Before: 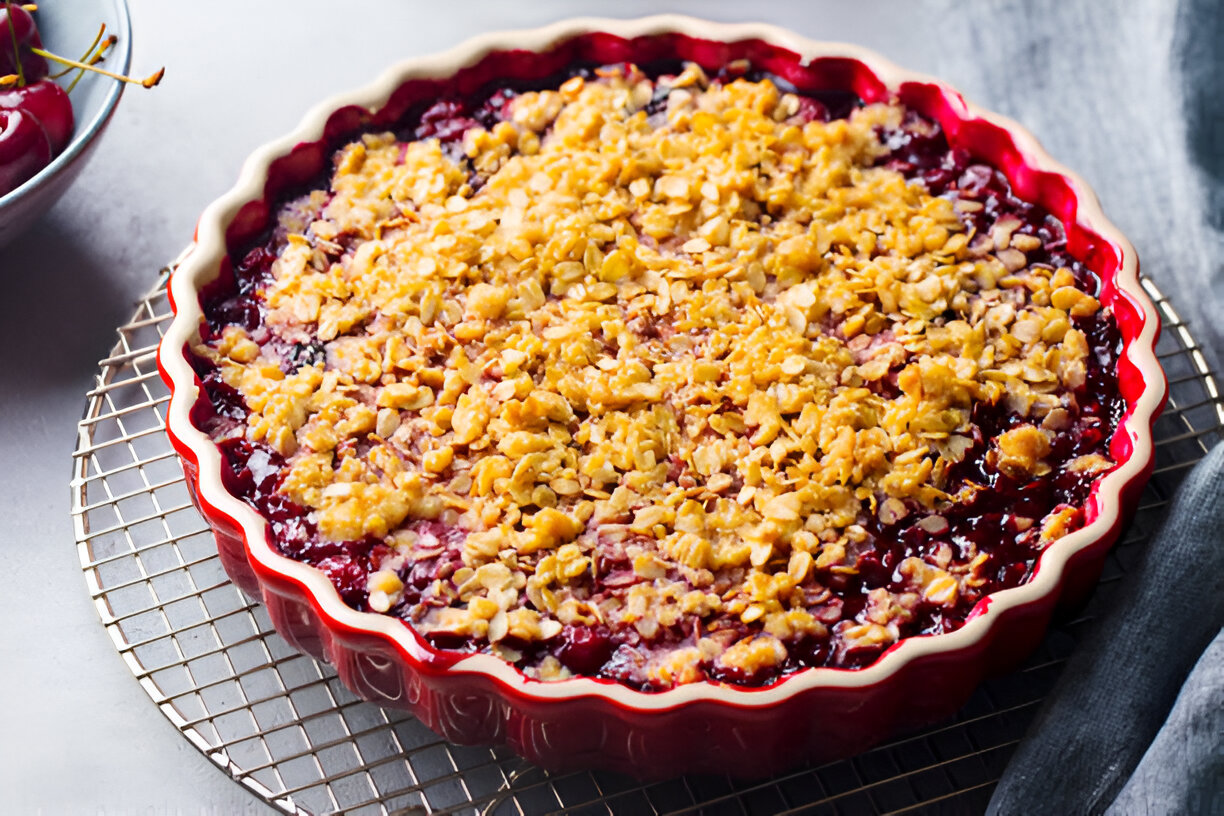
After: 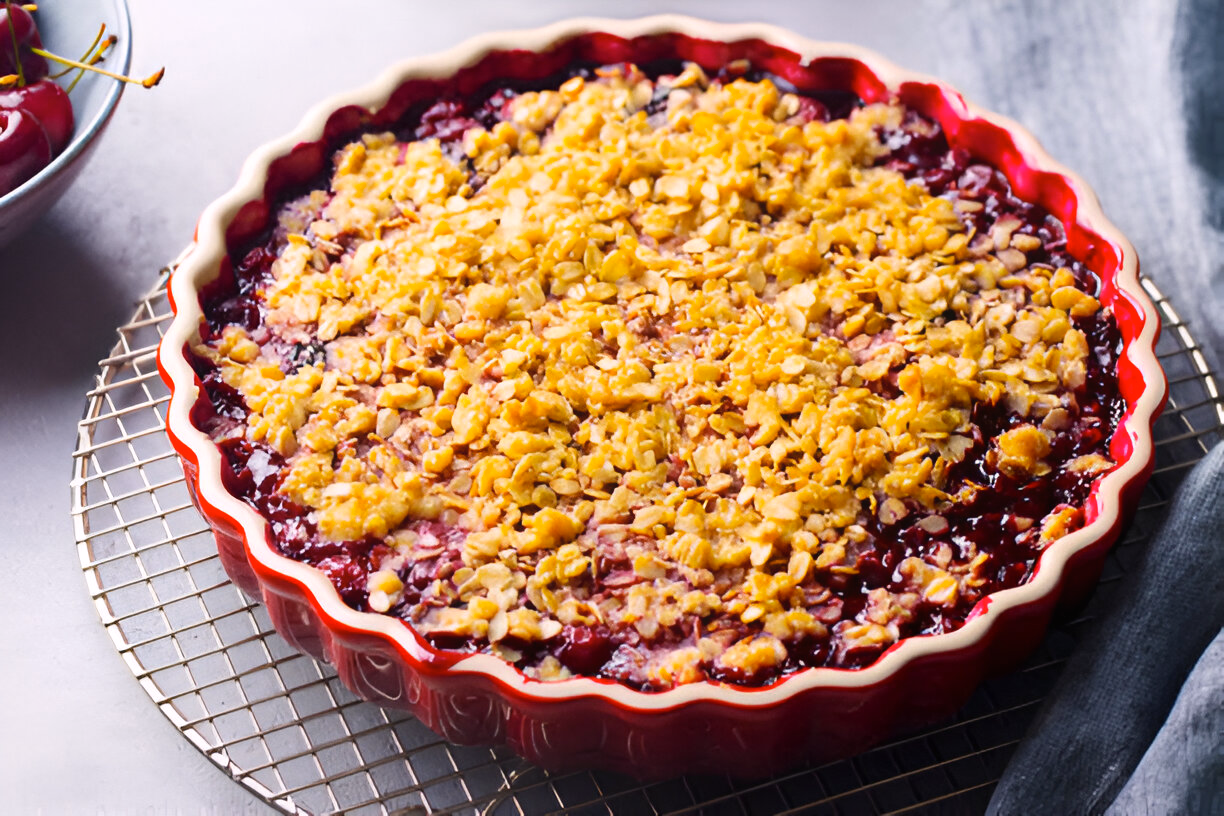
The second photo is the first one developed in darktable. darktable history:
contrast equalizer: octaves 7, y [[0.6 ×6], [0.55 ×6], [0 ×6], [0 ×6], [0 ×6]], mix -0.2
color correction: highlights a* -5.94, highlights b* 11.19
white balance: red 1.066, blue 1.119
